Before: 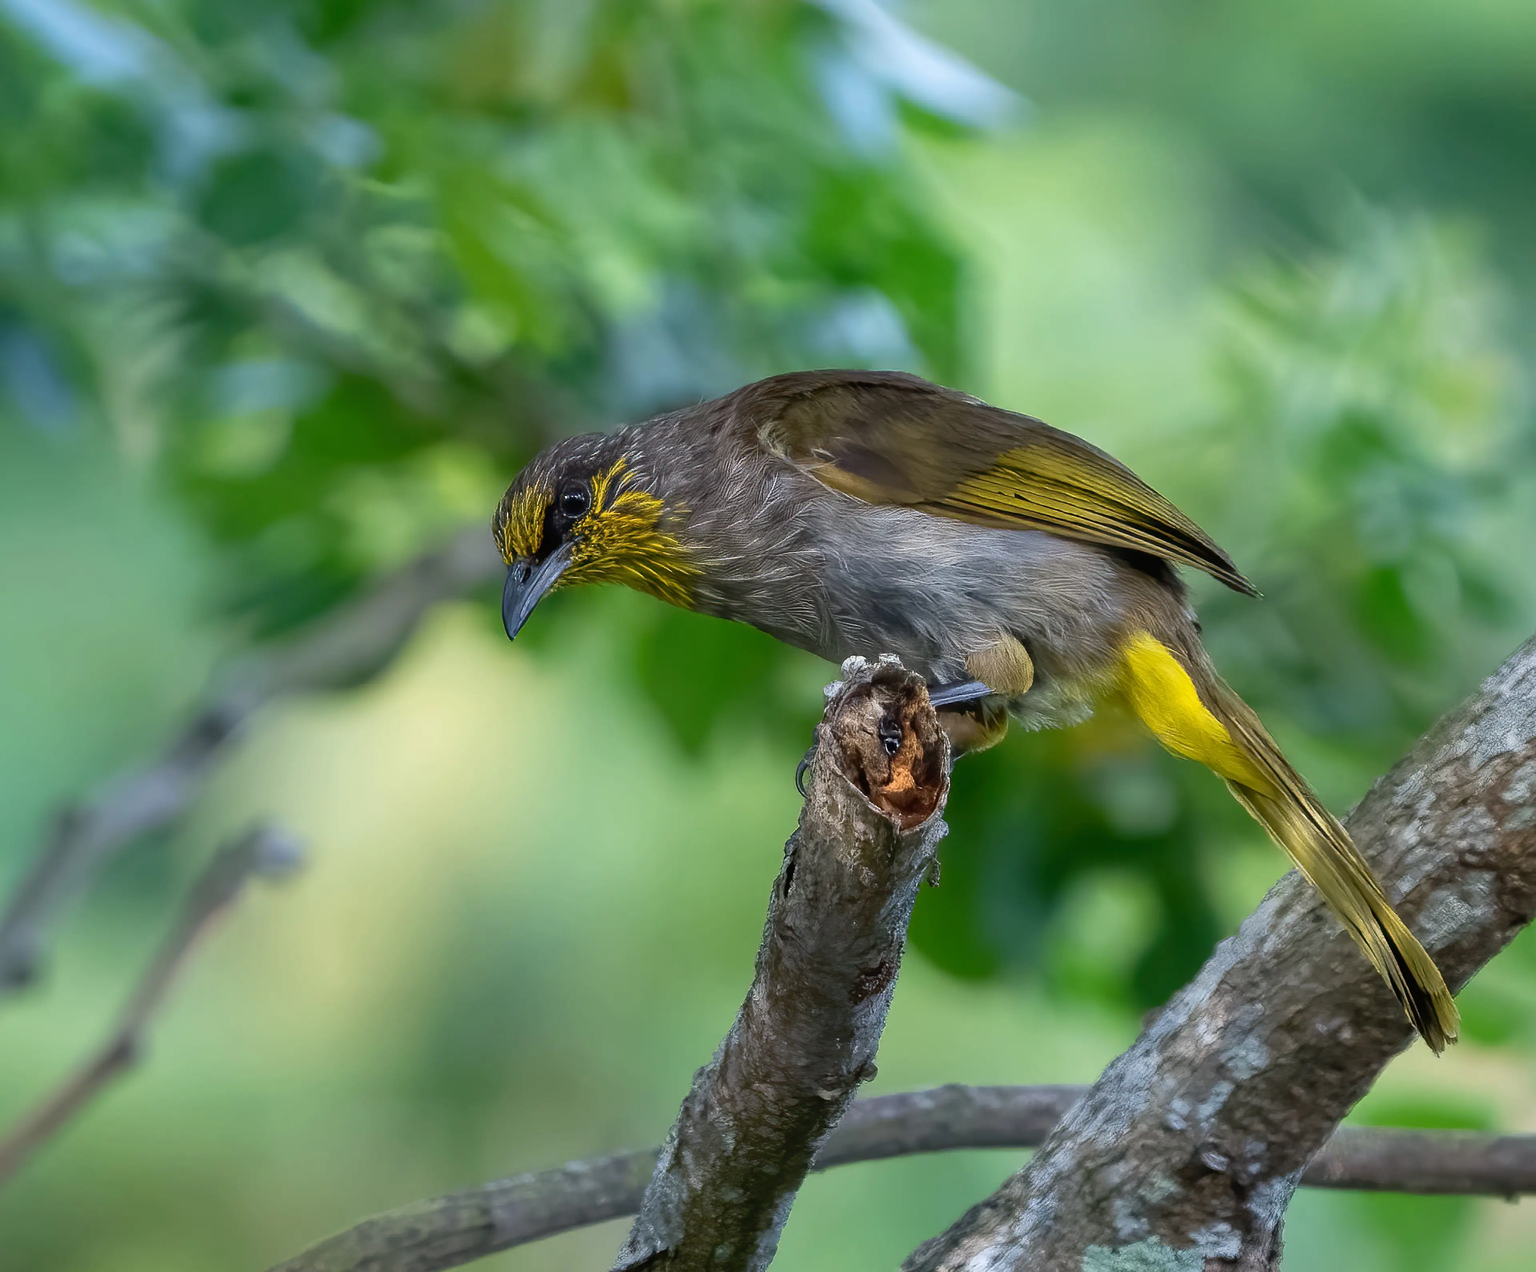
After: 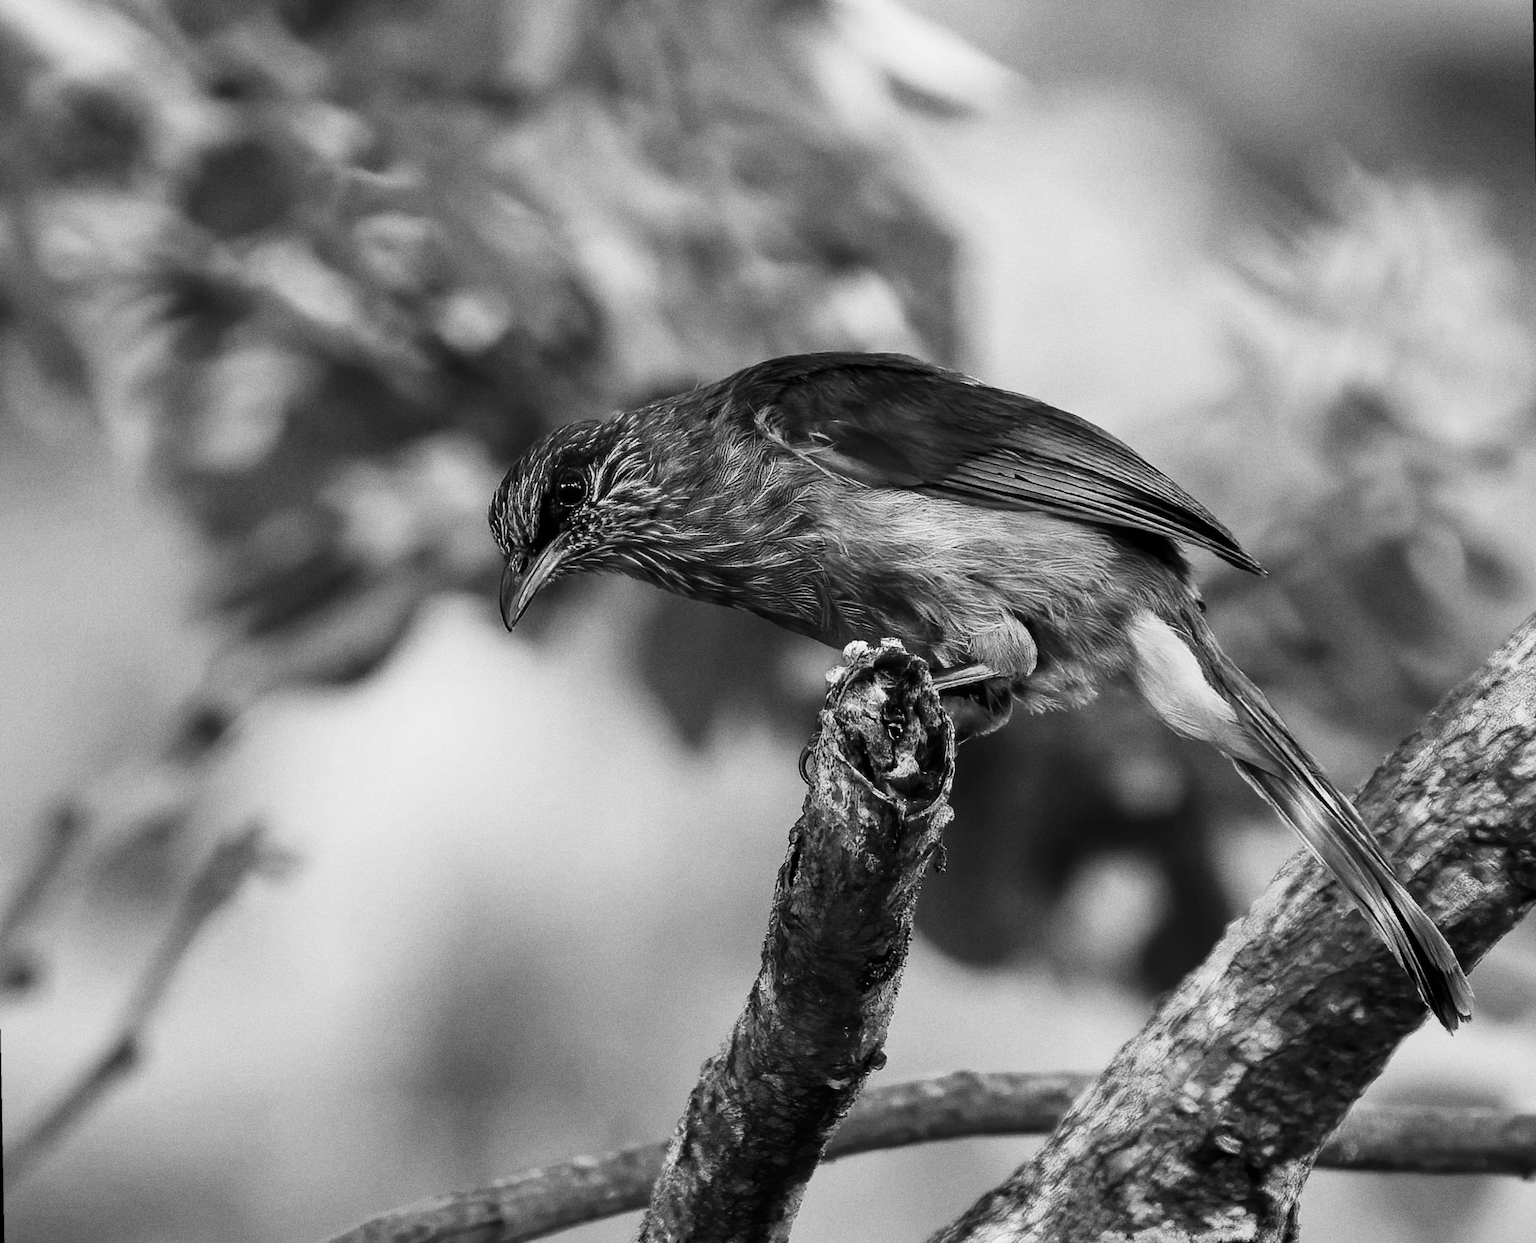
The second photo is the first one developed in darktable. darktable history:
grain: coarseness 0.09 ISO, strength 40%
rotate and perspective: rotation -1°, crop left 0.011, crop right 0.989, crop top 0.025, crop bottom 0.975
color calibration: output gray [0.267, 0.423, 0.261, 0], illuminant same as pipeline (D50), adaptation none (bypass)
monochrome: a 32, b 64, size 2.3
lowpass: radius 0.76, contrast 1.56, saturation 0, unbound 0
tone curve: curves: ch0 [(0, 0) (0.004, 0.001) (0.133, 0.112) (0.325, 0.362) (0.832, 0.893) (1, 1)], color space Lab, linked channels, preserve colors none
